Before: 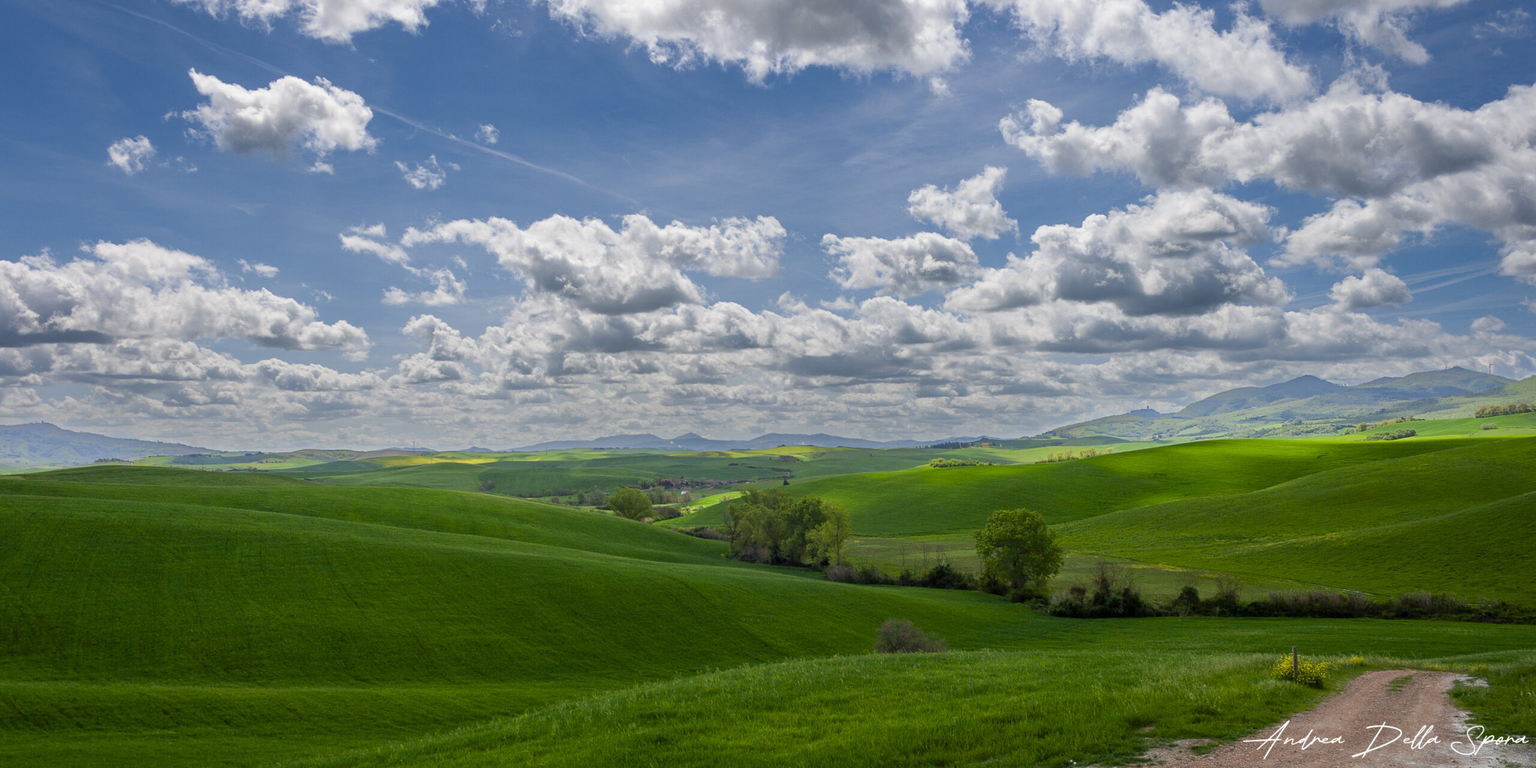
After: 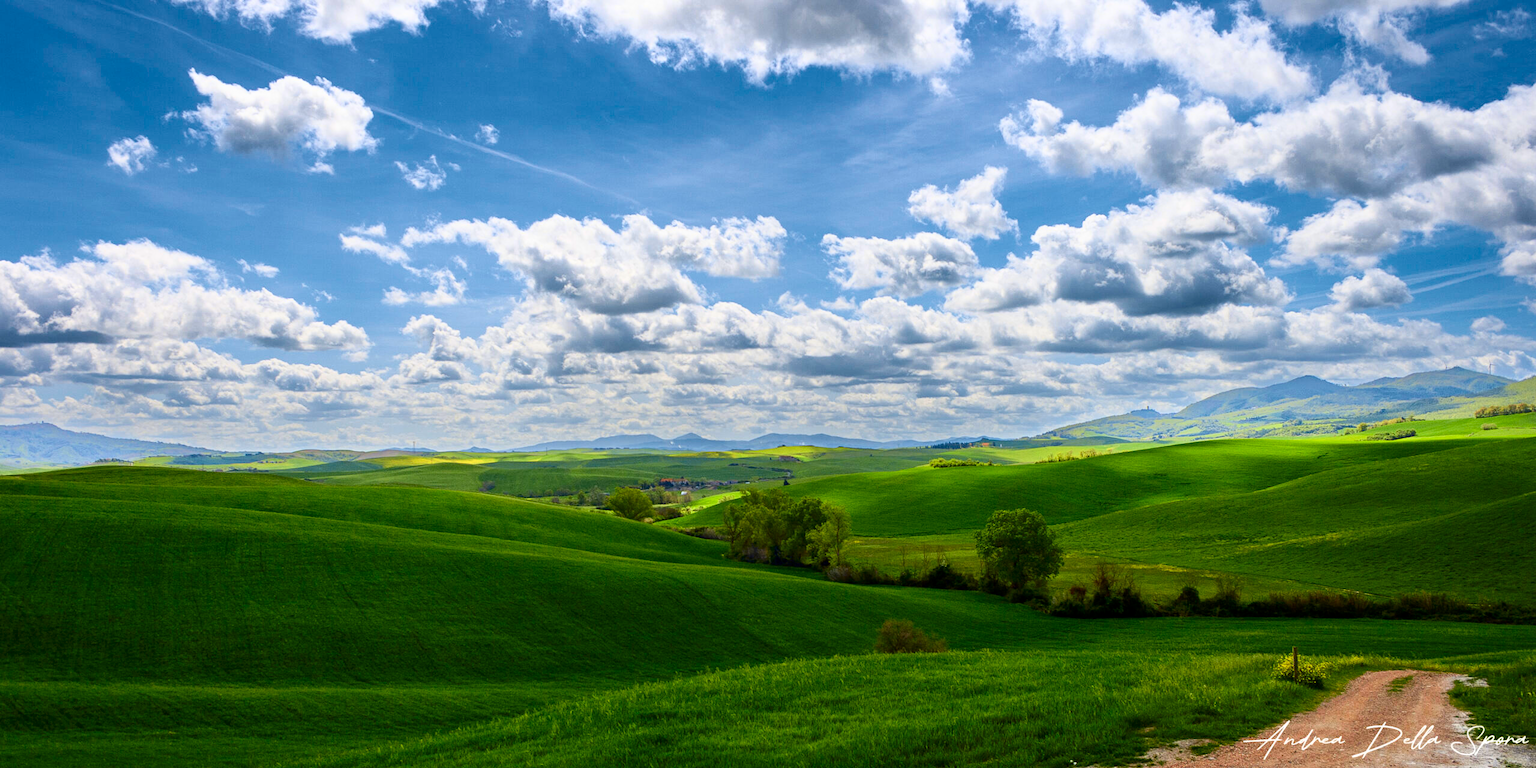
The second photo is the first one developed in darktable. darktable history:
tone equalizer: on, module defaults
tone curve: curves: ch0 [(0, 0) (0.074, 0.04) (0.157, 0.1) (0.472, 0.515) (0.635, 0.731) (0.768, 0.878) (0.899, 0.969) (1, 1)]; ch1 [(0, 0) (0.08, 0.08) (0.3, 0.3) (0.5, 0.5) (0.539, 0.558) (0.586, 0.658) (0.69, 0.787) (0.92, 0.92) (1, 1)]; ch2 [(0, 0) (0.08, 0.08) (0.3, 0.3) (0.5, 0.5) (0.543, 0.597) (0.597, 0.679) (0.92, 0.92) (1, 1)], color space Lab, independent channels, preserve colors none
rotate and perspective: automatic cropping original format, crop left 0, crop top 0
